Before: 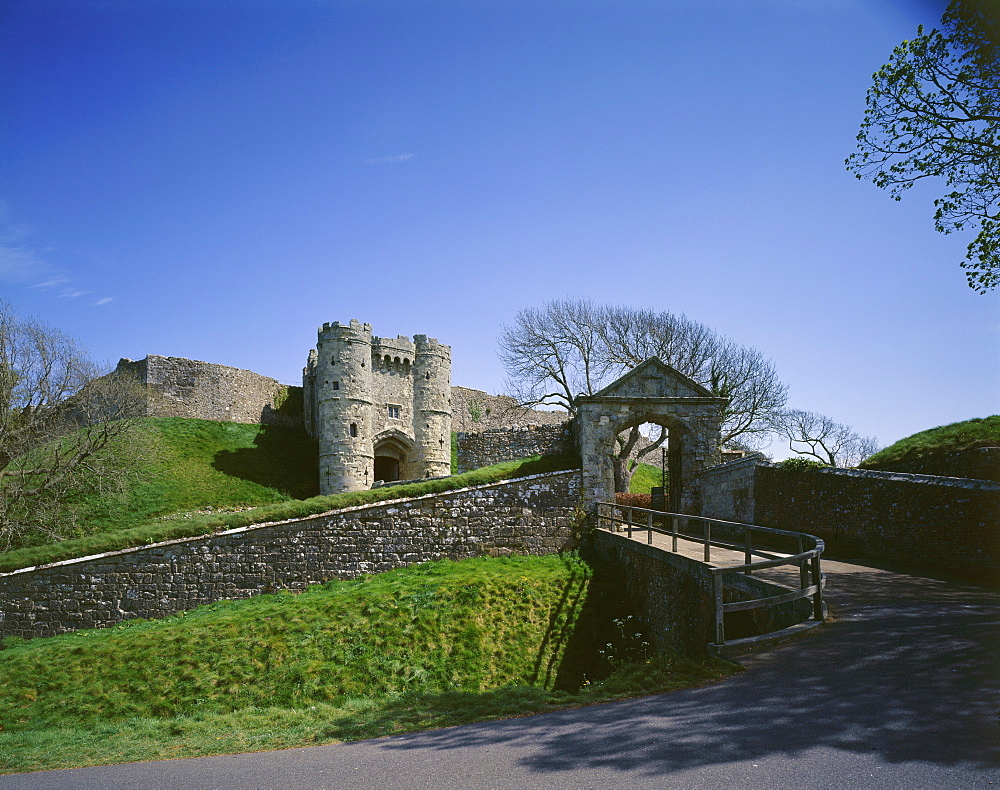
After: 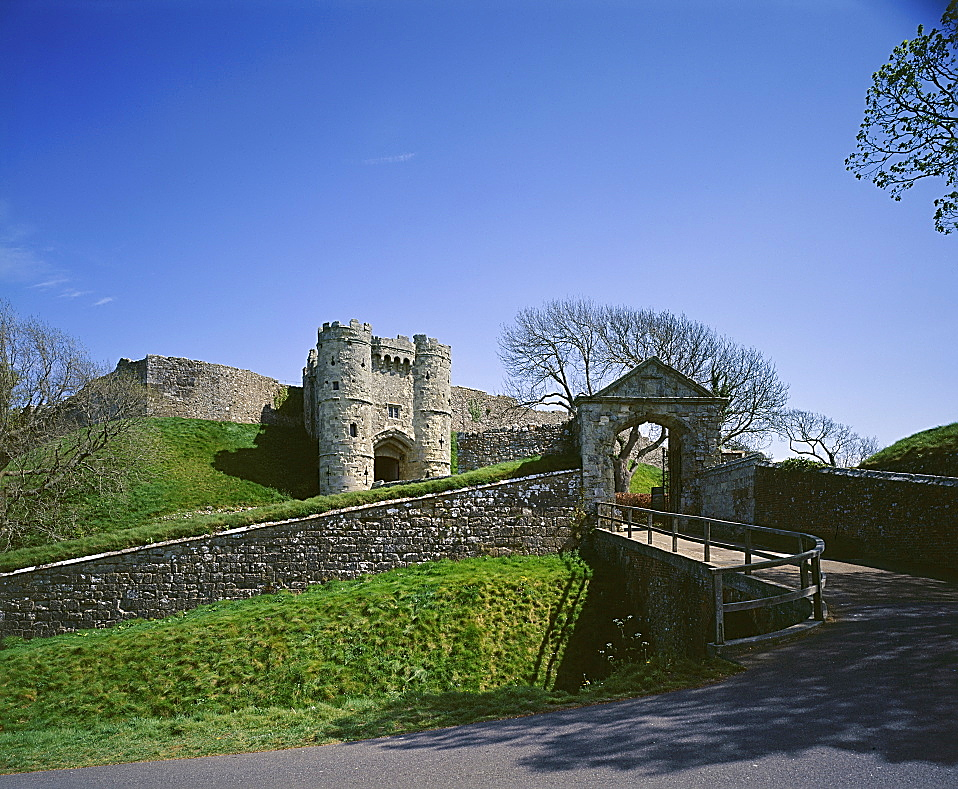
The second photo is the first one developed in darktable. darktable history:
sharpen: amount 0.55
crop: right 4.126%, bottom 0.031%
